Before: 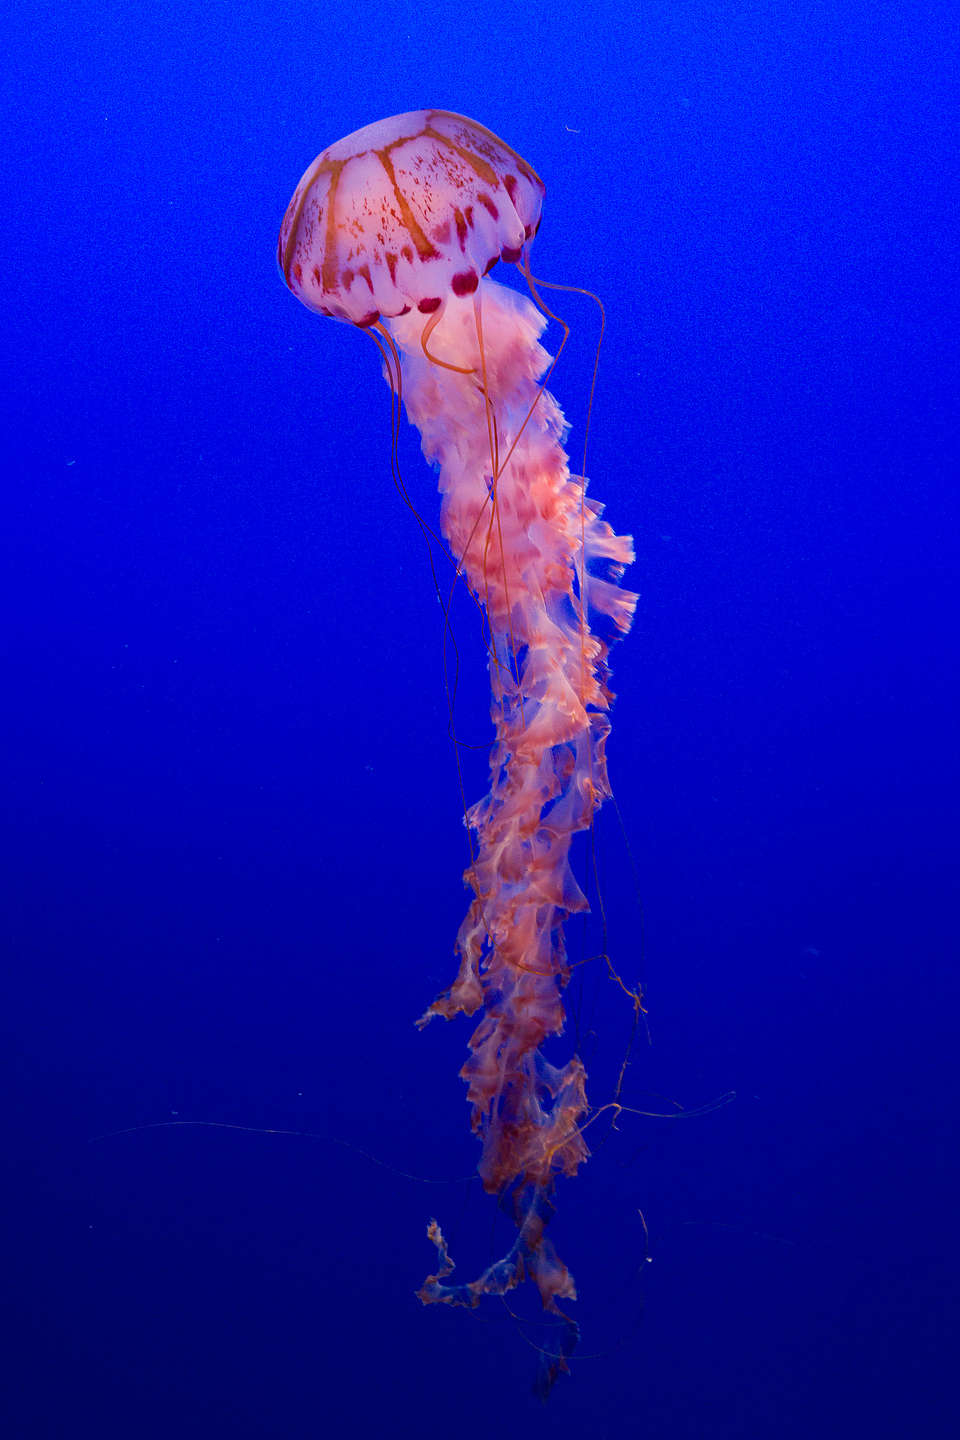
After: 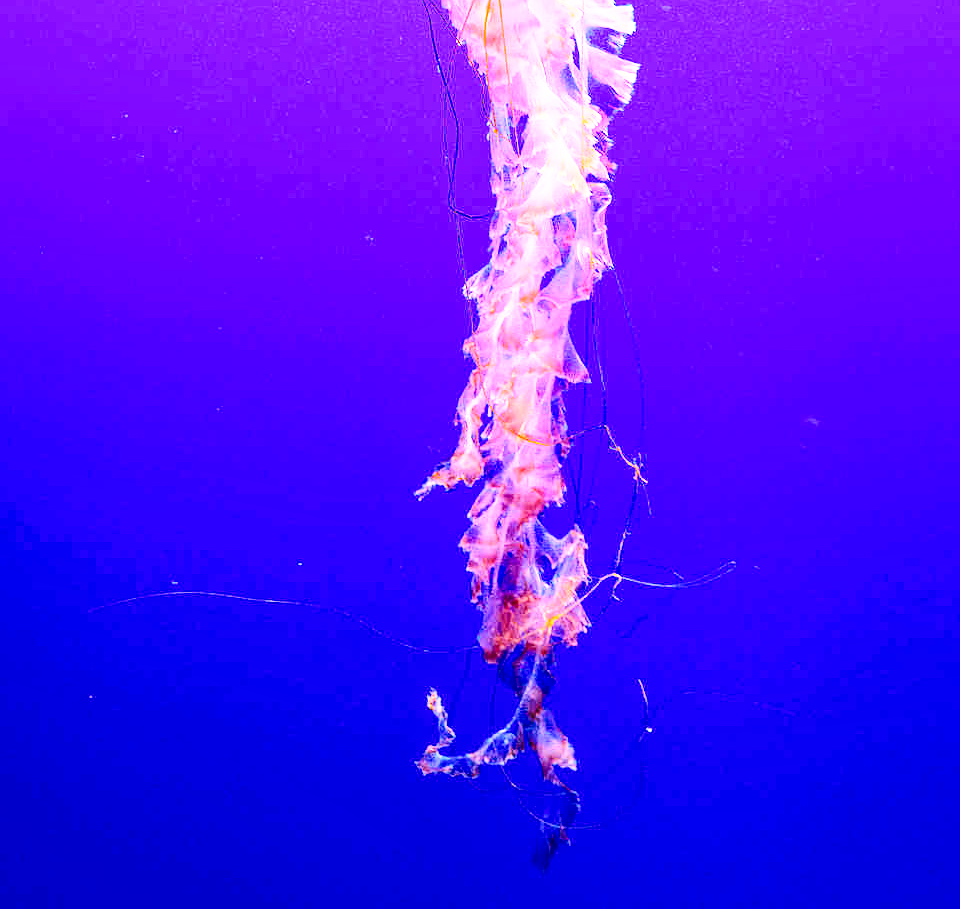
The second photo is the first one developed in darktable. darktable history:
exposure: black level correction 0, exposure 1.386 EV, compensate exposure bias true, compensate highlight preservation false
tone curve: curves: ch0 [(0, 0) (0.104, 0.068) (0.236, 0.227) (0.46, 0.576) (0.657, 0.796) (0.861, 0.932) (1, 0.981)]; ch1 [(0, 0) (0.353, 0.344) (0.434, 0.382) (0.479, 0.476) (0.502, 0.504) (0.544, 0.534) (0.57, 0.57) (0.586, 0.603) (0.618, 0.631) (0.657, 0.679) (1, 1)]; ch2 [(0, 0) (0.34, 0.314) (0.434, 0.43) (0.5, 0.511) (0.528, 0.545) (0.557, 0.573) (0.573, 0.618) (0.628, 0.751) (1, 1)], color space Lab, independent channels, preserve colors none
sharpen: radius 1.275, amount 0.306, threshold 0.141
crop and rotate: top 36.846%
local contrast: on, module defaults
shadows and highlights: shadows 25.71, highlights -23.55
base curve: curves: ch0 [(0, 0) (0.028, 0.03) (0.121, 0.232) (0.46, 0.748) (0.859, 0.968) (1, 1)], preserve colors none
